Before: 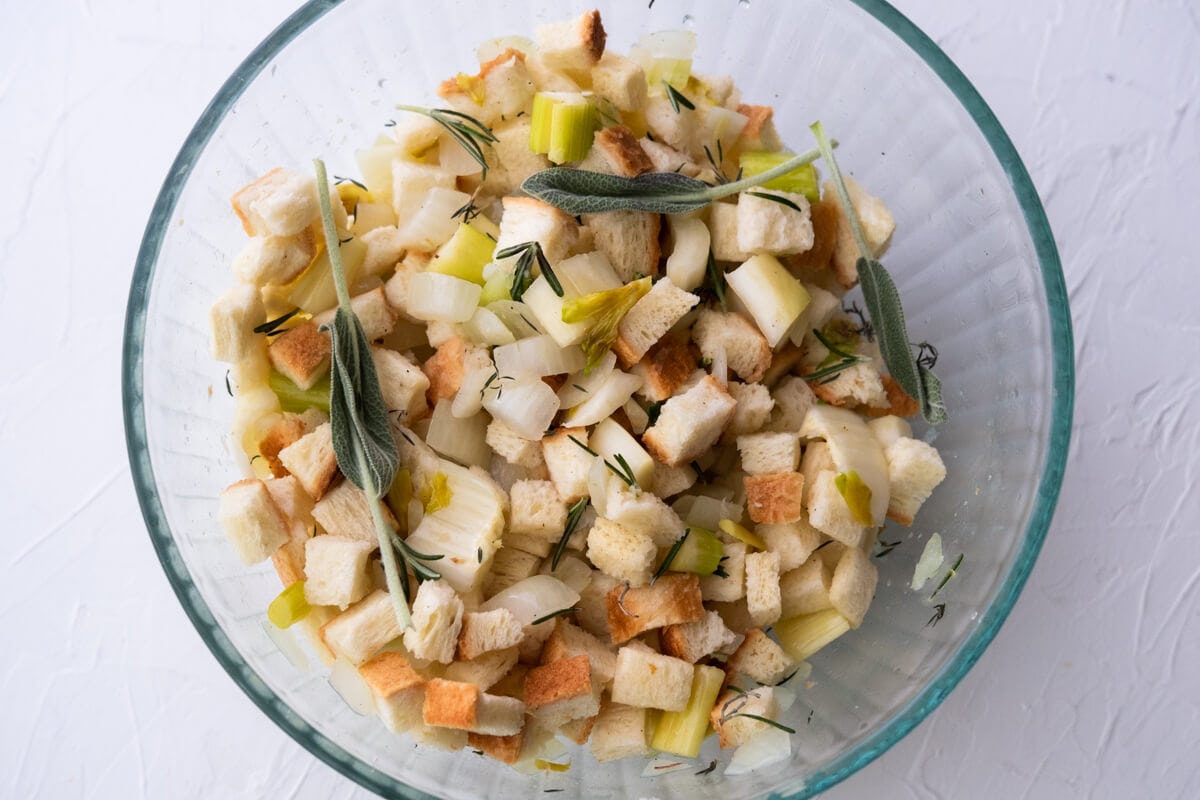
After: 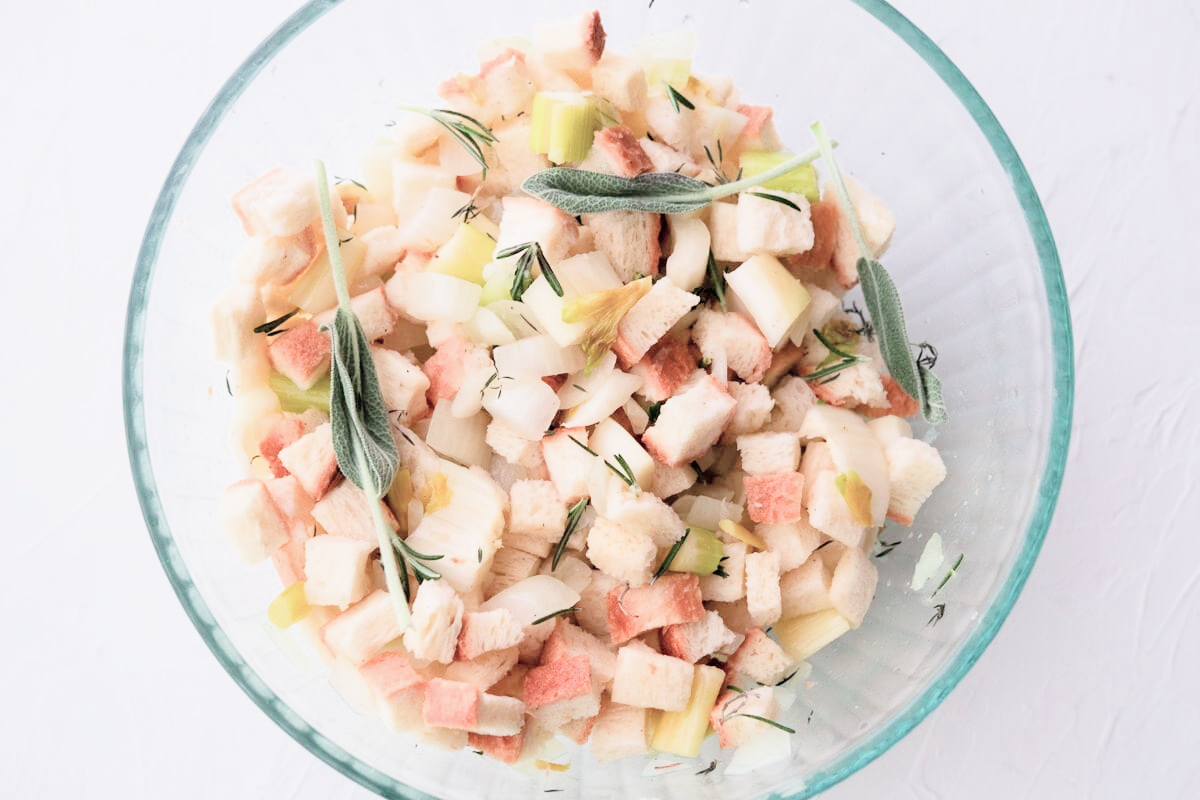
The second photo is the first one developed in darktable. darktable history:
filmic rgb: black relative exposure -7.15 EV, white relative exposure 5.36 EV, hardness 3.02
exposure: exposure 2.04 EV, compensate highlight preservation false
color contrast: blue-yellow contrast 0.62
